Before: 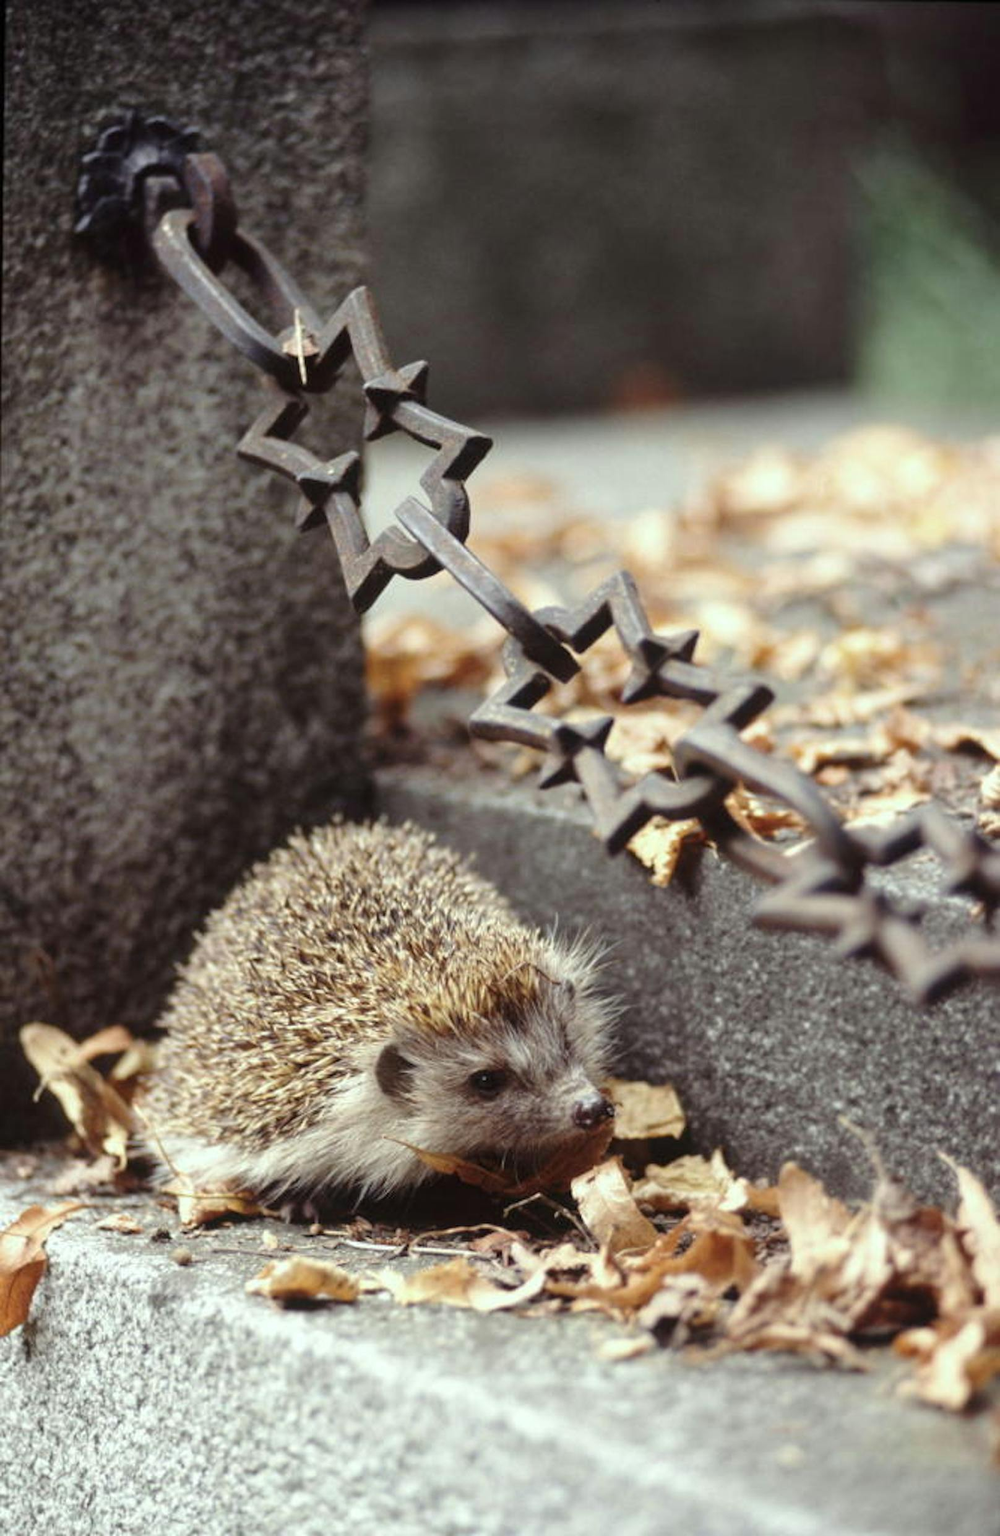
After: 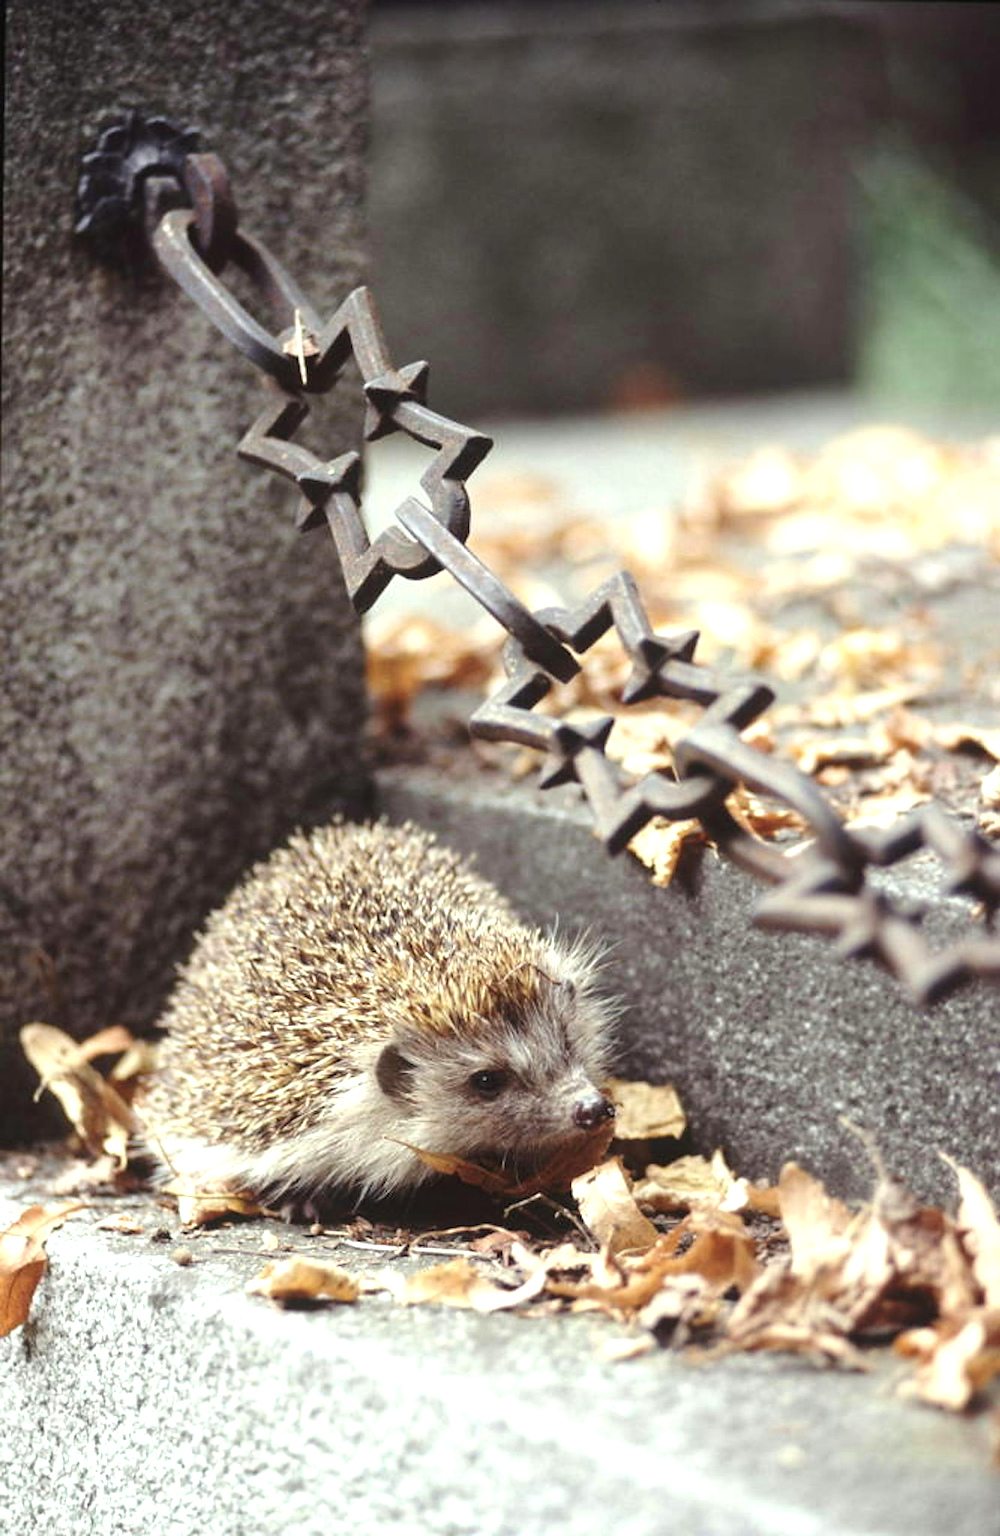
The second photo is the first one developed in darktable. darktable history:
sharpen: radius 1.864, amount 0.398, threshold 1.271
exposure: black level correction -0.002, exposure 0.54 EV, compensate highlight preservation false
